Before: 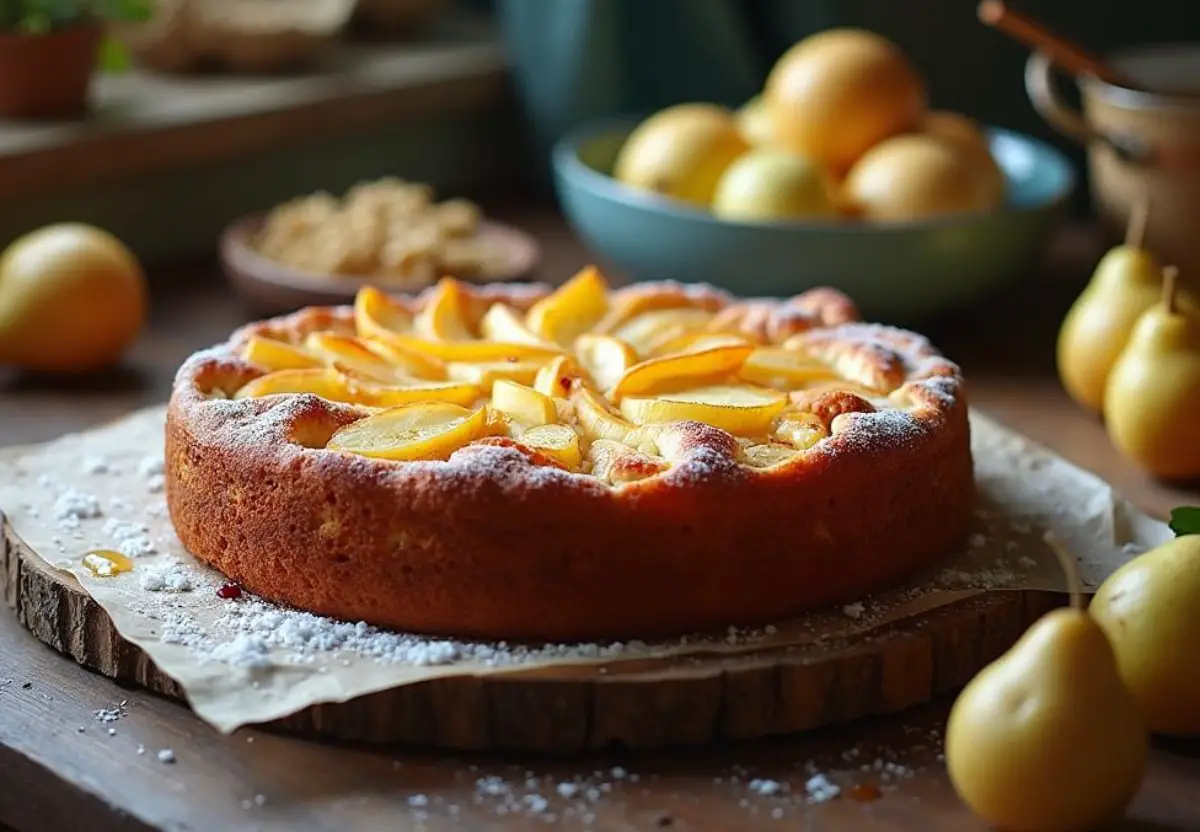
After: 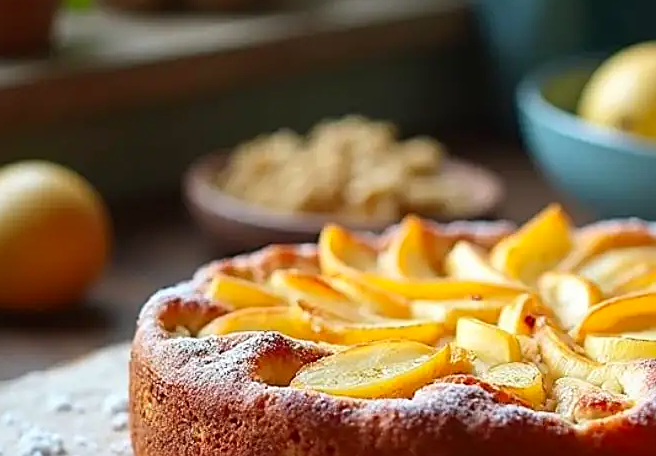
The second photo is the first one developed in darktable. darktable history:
sharpen: on, module defaults
crop and rotate: left 3.047%, top 7.509%, right 42.236%, bottom 37.598%
contrast brightness saturation: contrast 0.1, brightness 0.03, saturation 0.09
